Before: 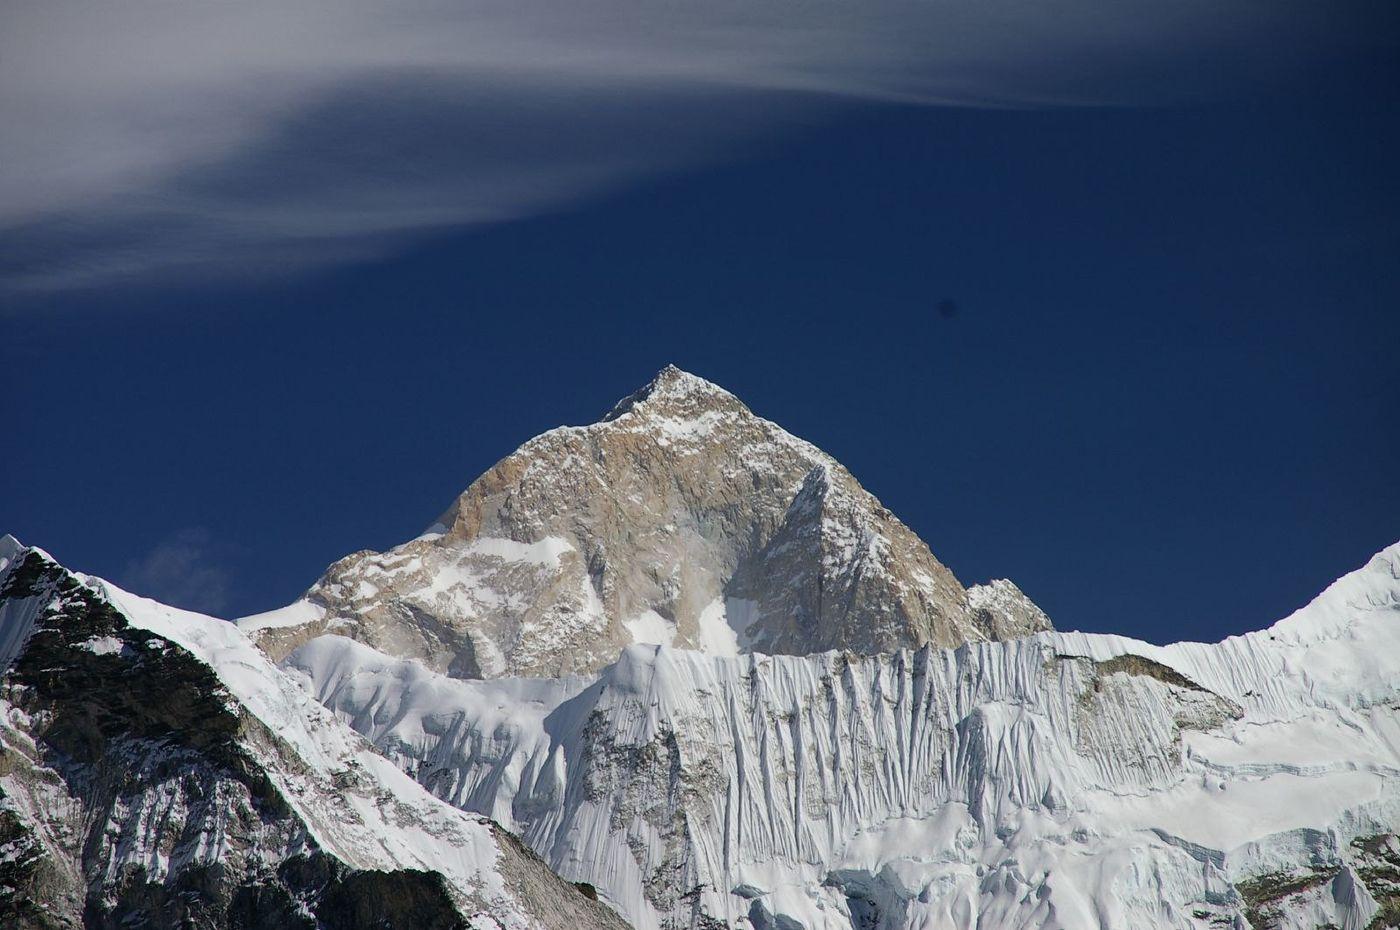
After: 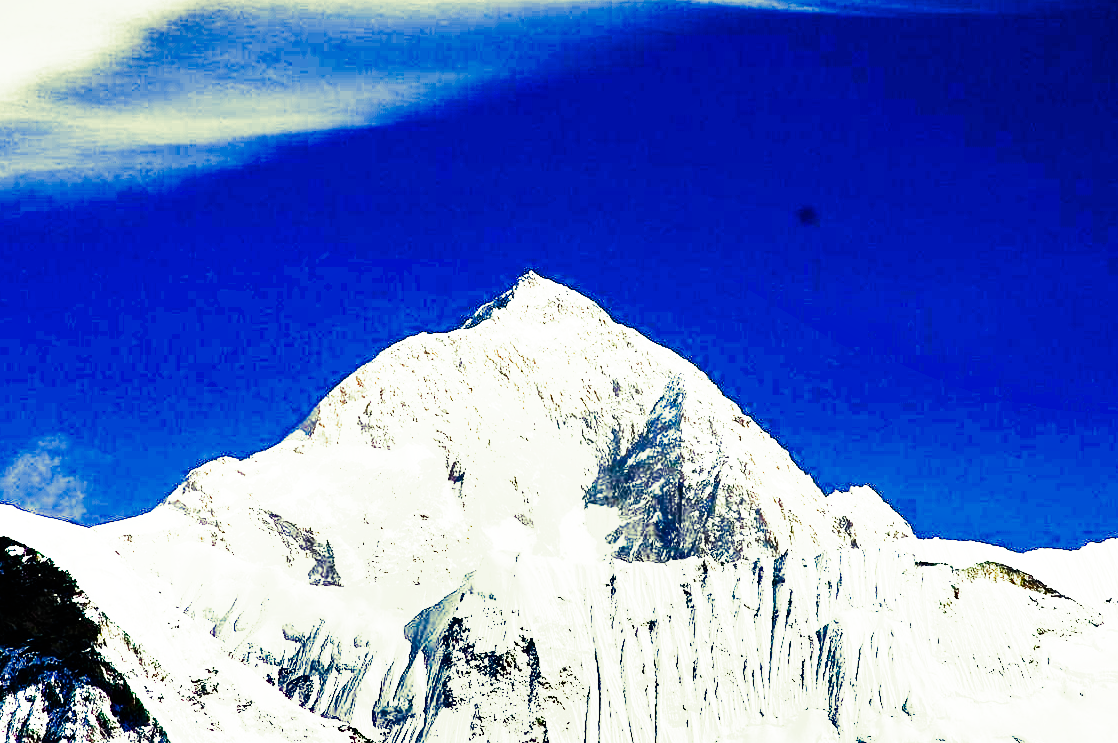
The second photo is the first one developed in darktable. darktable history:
shadows and highlights: shadows 20.91, highlights -82.73, soften with gaussian
tone curve: curves: ch0 [(0, 0) (0.003, 0) (0.011, 0.001) (0.025, 0.003) (0.044, 0.003) (0.069, 0.006) (0.1, 0.009) (0.136, 0.014) (0.177, 0.029) (0.224, 0.061) (0.277, 0.127) (0.335, 0.218) (0.399, 0.38) (0.468, 0.588) (0.543, 0.809) (0.623, 0.947) (0.709, 0.987) (0.801, 0.99) (0.898, 0.99) (1, 1)], preserve colors none
crop and rotate: left 10.071%, top 10.071%, right 10.02%, bottom 10.02%
base curve: curves: ch0 [(0, 0) (0.012, 0.01) (0.073, 0.168) (0.31, 0.711) (0.645, 0.957) (1, 1)], preserve colors none
split-toning: shadows › hue 290.82°, shadows › saturation 0.34, highlights › saturation 0.38, balance 0, compress 50%
